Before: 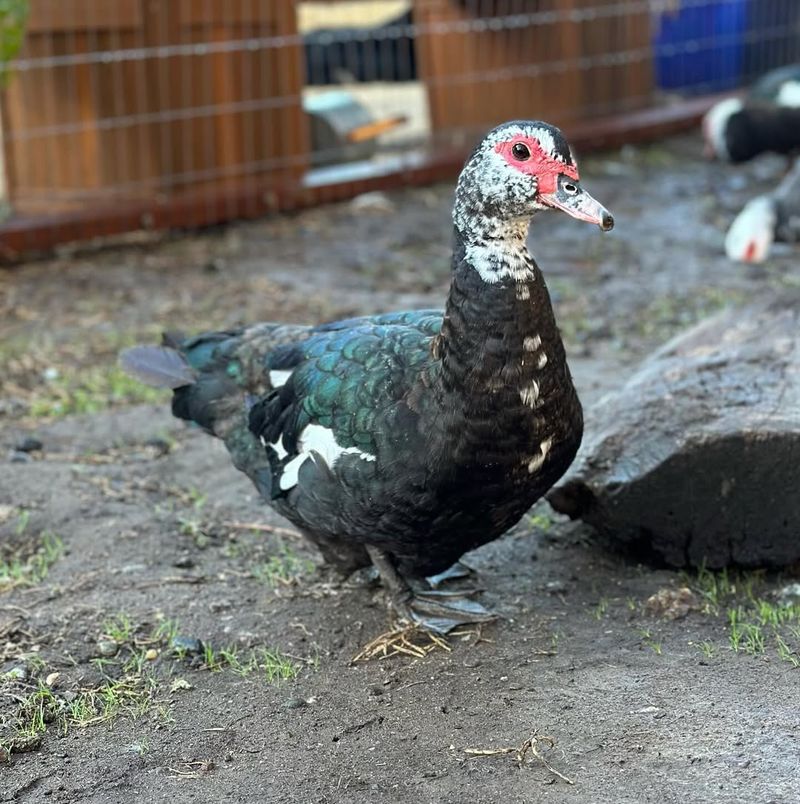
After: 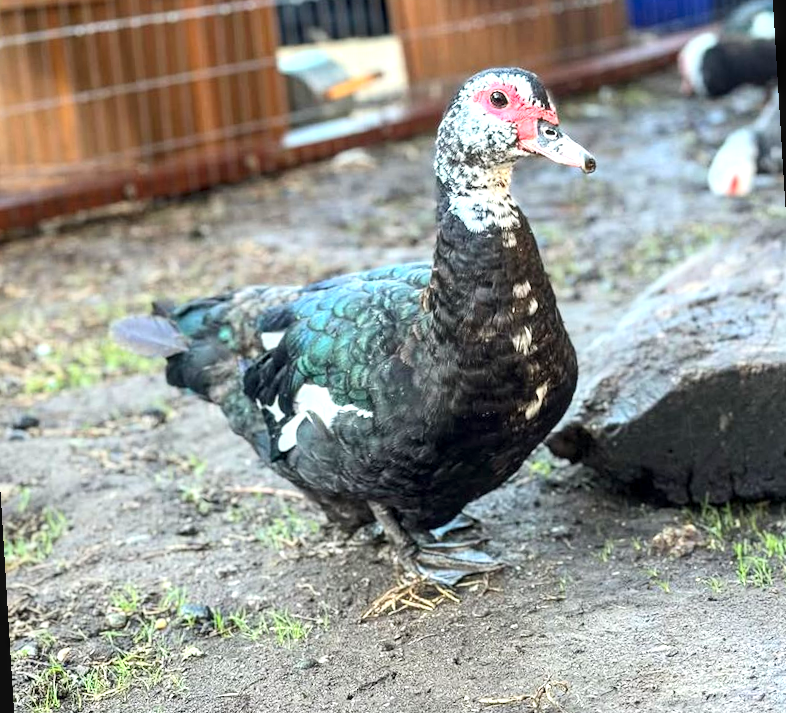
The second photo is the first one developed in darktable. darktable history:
exposure: black level correction 0, exposure 0.6 EV, compensate highlight preservation false
local contrast: detail 130%
rotate and perspective: rotation -3.52°, crop left 0.036, crop right 0.964, crop top 0.081, crop bottom 0.919
contrast brightness saturation: contrast 0.2, brightness 0.15, saturation 0.14
